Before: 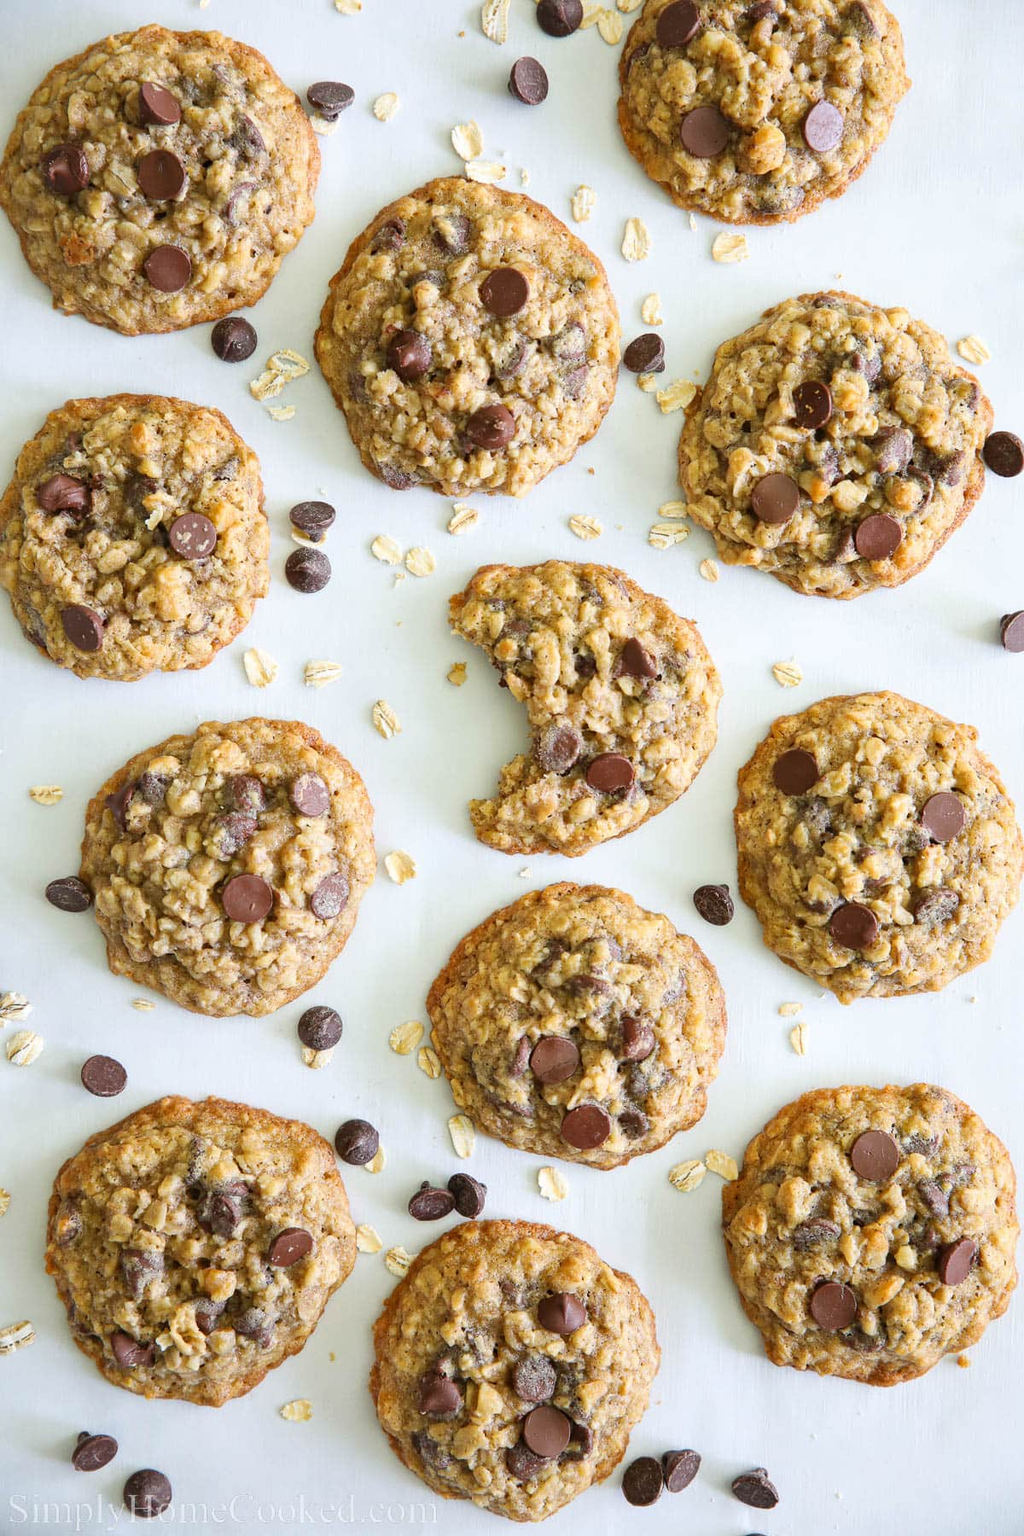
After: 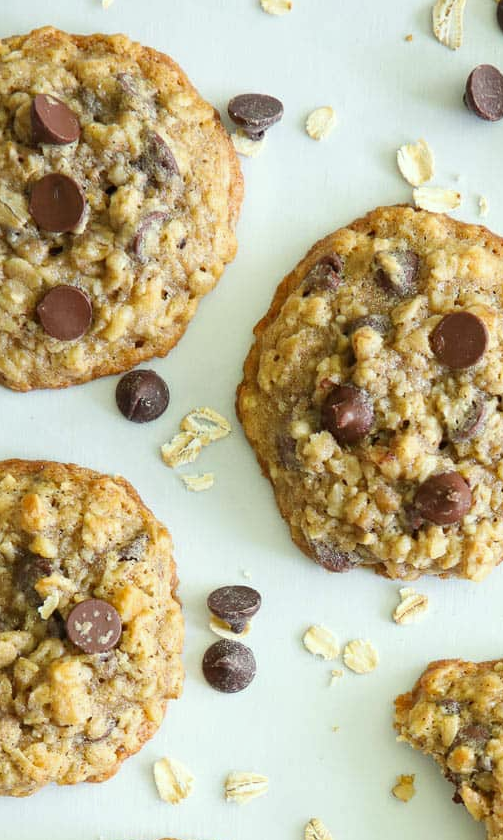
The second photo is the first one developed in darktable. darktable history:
color correction: highlights a* -4.73, highlights b* 5.06, saturation 0.966
crop and rotate: left 11.069%, top 0.118%, right 46.985%, bottom 53.162%
